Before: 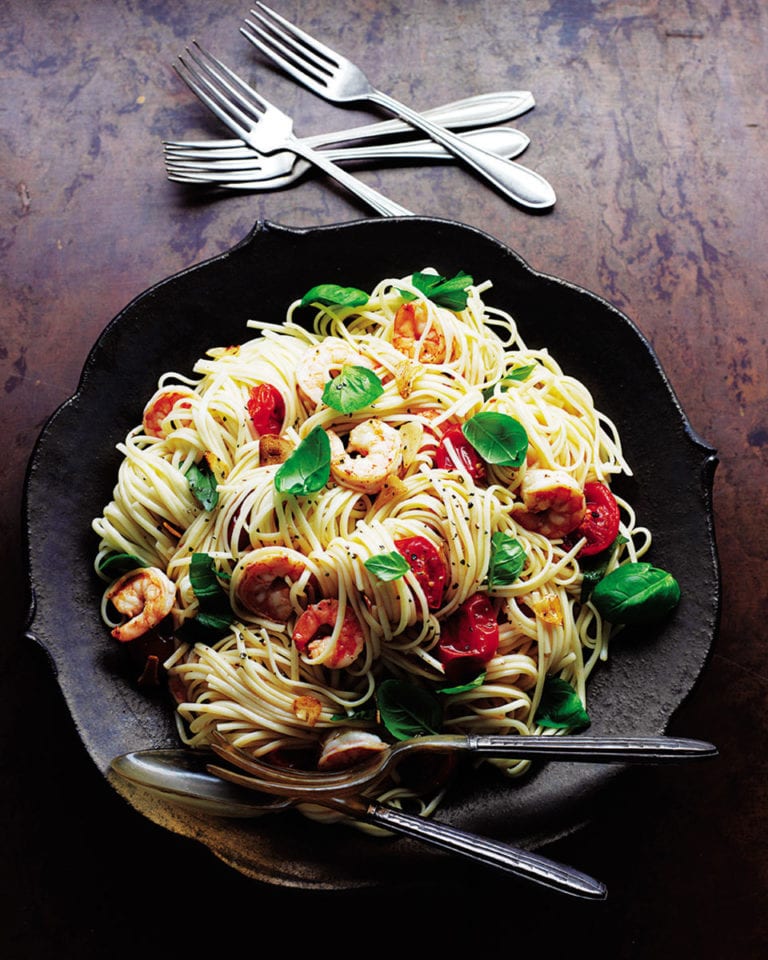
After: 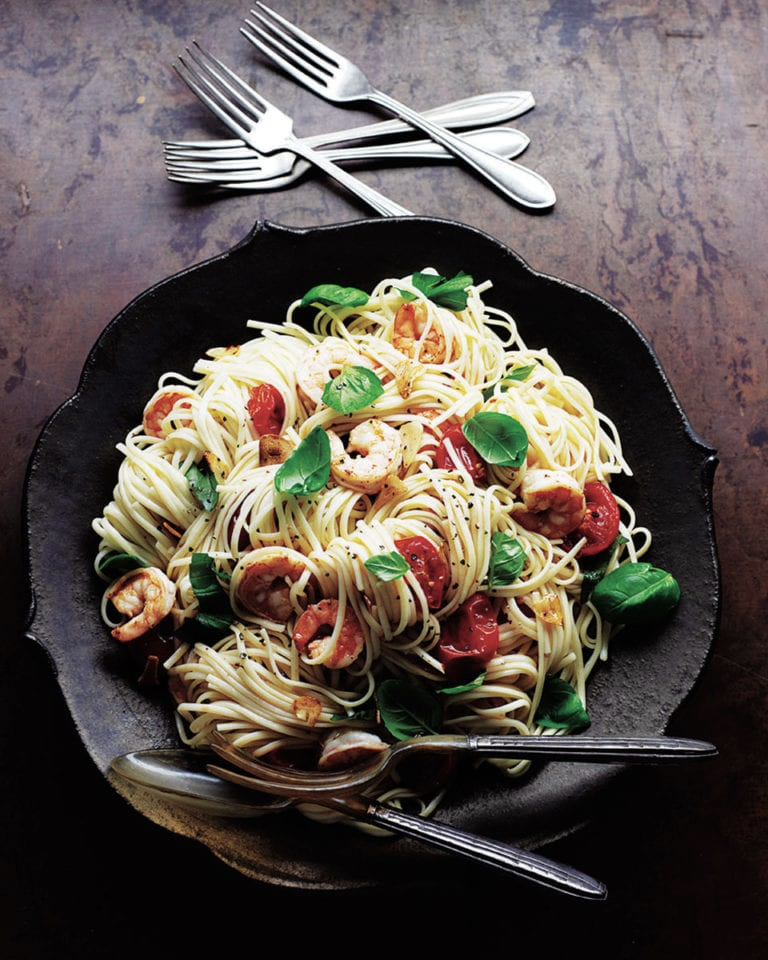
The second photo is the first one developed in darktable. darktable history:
color correction: highlights b* -0.01, saturation 0.784
